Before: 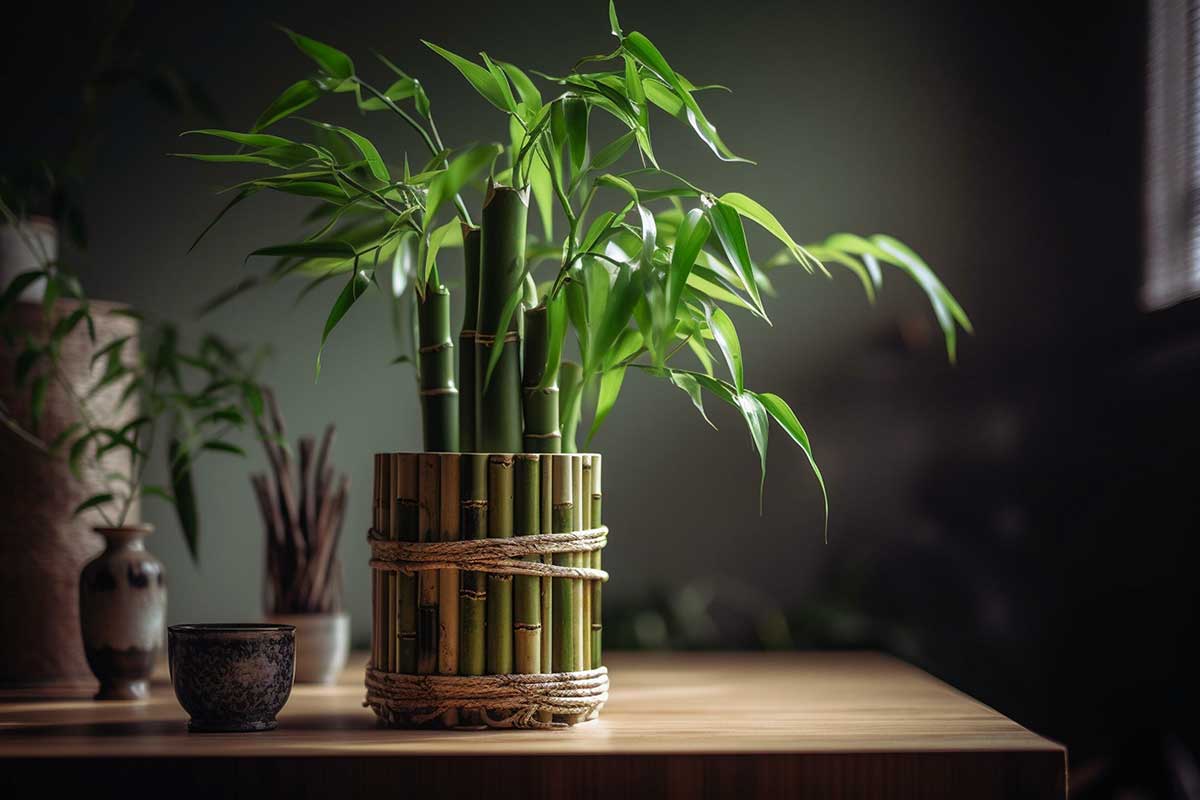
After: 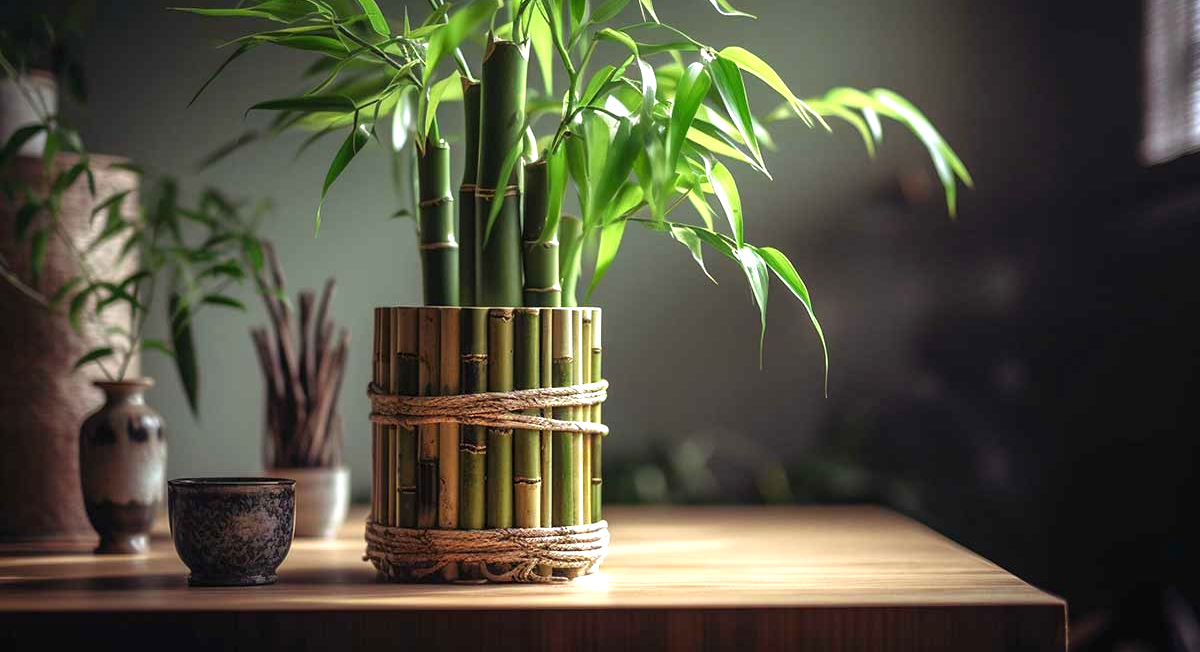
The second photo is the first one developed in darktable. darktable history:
crop and rotate: top 18.416%
exposure: black level correction 0, exposure 0.877 EV, compensate highlight preservation false
